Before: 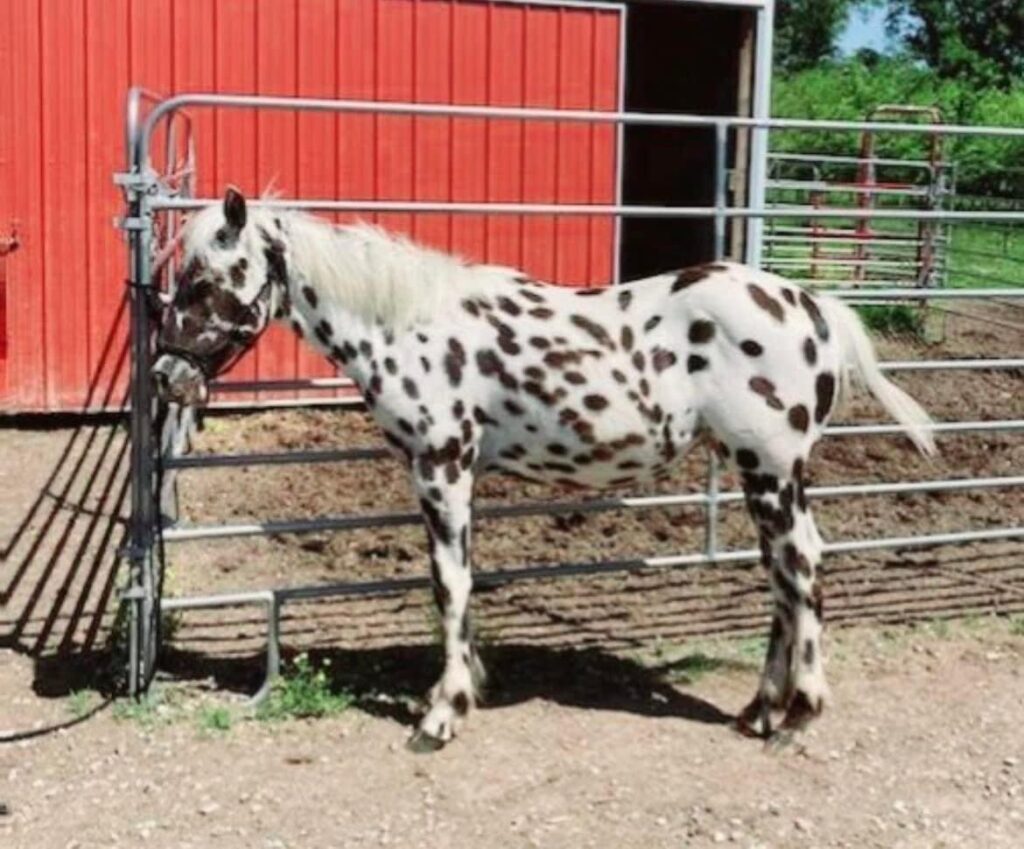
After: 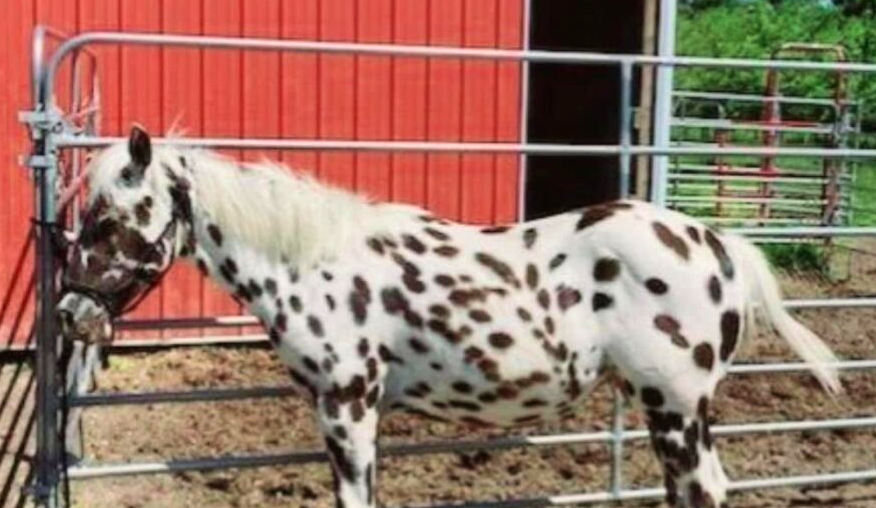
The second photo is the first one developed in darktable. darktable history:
crop and rotate: left 9.372%, top 7.322%, right 5.061%, bottom 32.747%
velvia: on, module defaults
